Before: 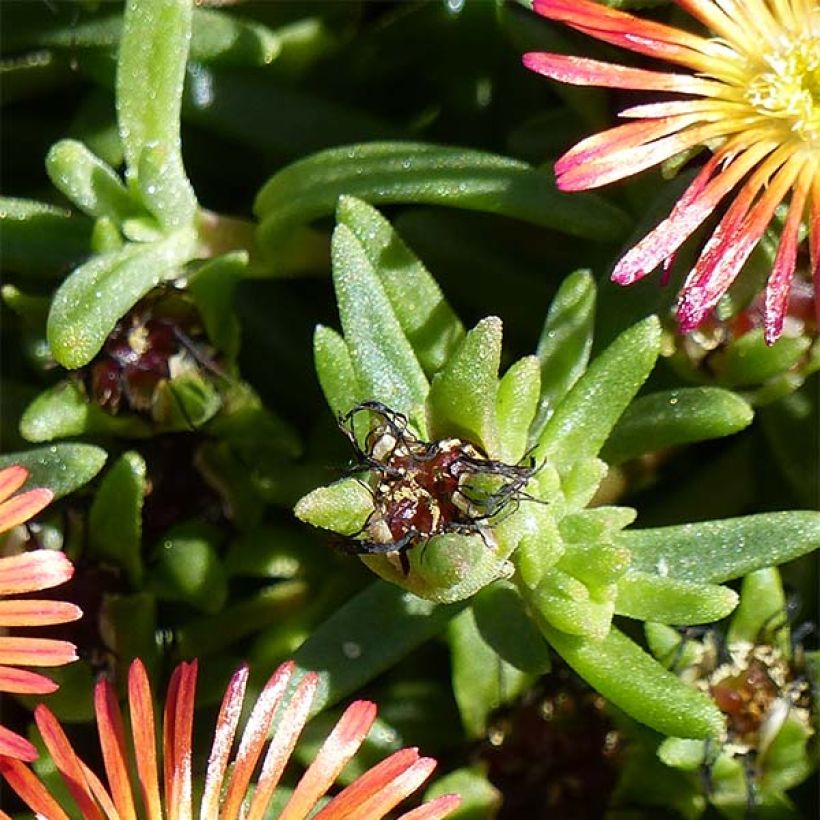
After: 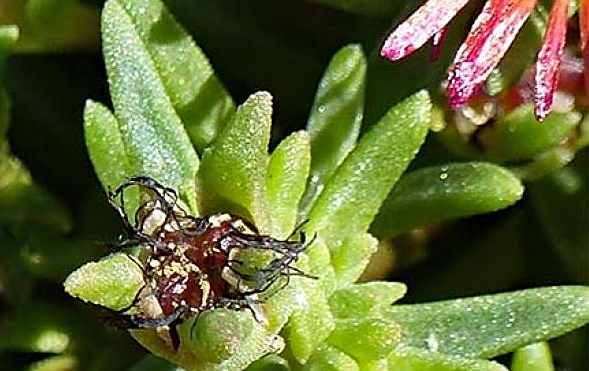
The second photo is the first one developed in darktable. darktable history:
sharpen: on, module defaults
haze removal: adaptive false
crop and rotate: left 28.06%, top 27.482%, bottom 27.195%
shadows and highlights: low approximation 0.01, soften with gaussian
